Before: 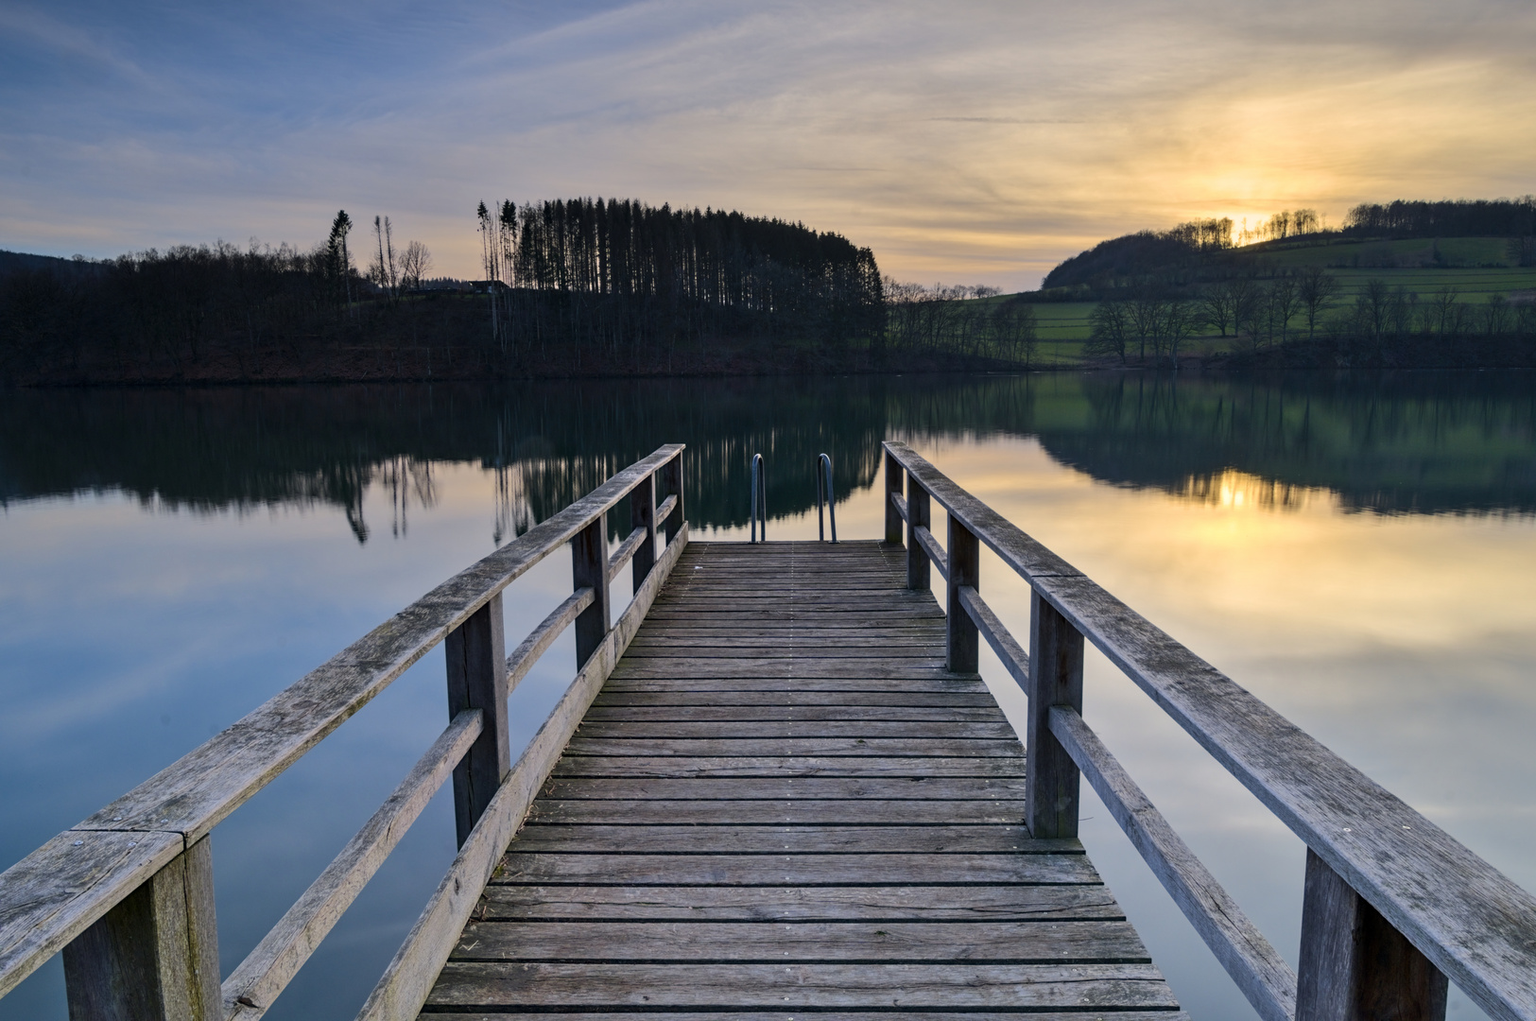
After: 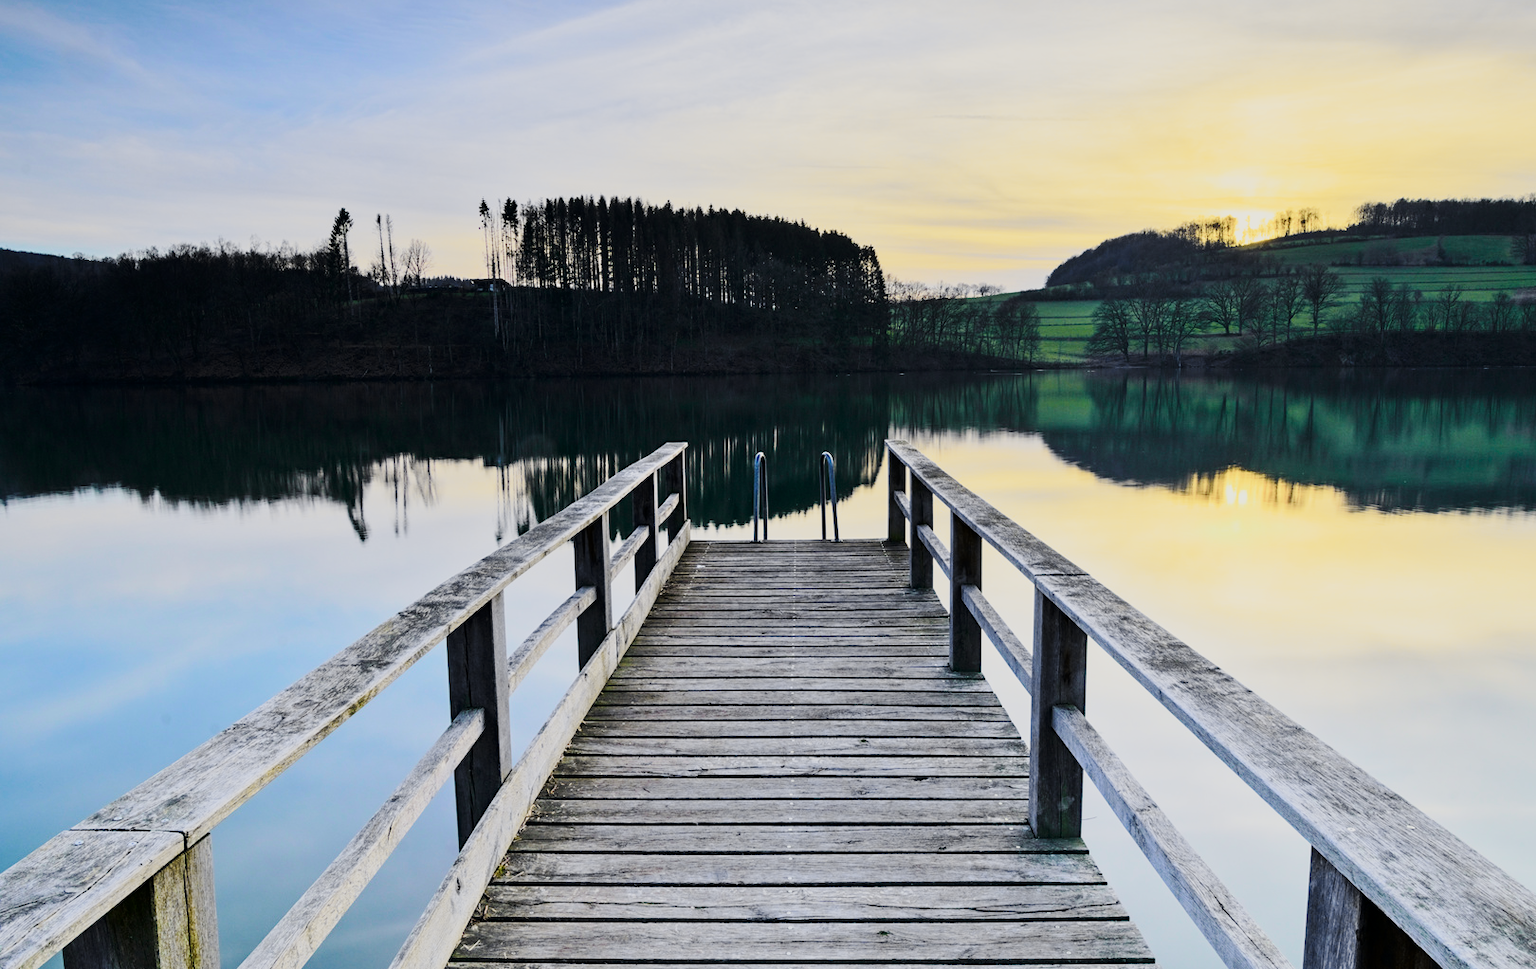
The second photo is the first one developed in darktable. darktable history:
sharpen: radius 5.308, amount 0.31, threshold 26.74
crop: top 0.353%, right 0.263%, bottom 5.002%
base curve: curves: ch0 [(0, 0) (0.028, 0.03) (0.121, 0.232) (0.46, 0.748) (0.859, 0.968) (1, 1)], preserve colors none
tone curve: curves: ch0 [(0, 0) (0.048, 0.024) (0.099, 0.082) (0.227, 0.255) (0.407, 0.482) (0.543, 0.634) (0.719, 0.77) (0.837, 0.843) (1, 0.906)]; ch1 [(0, 0) (0.3, 0.268) (0.404, 0.374) (0.475, 0.463) (0.501, 0.499) (0.514, 0.502) (0.551, 0.541) (0.643, 0.648) (0.682, 0.674) (0.802, 0.812) (1, 1)]; ch2 [(0, 0) (0.259, 0.207) (0.323, 0.311) (0.364, 0.368) (0.442, 0.461) (0.498, 0.498) (0.531, 0.528) (0.581, 0.602) (0.629, 0.659) (0.768, 0.728) (1, 1)], color space Lab, independent channels, preserve colors none
